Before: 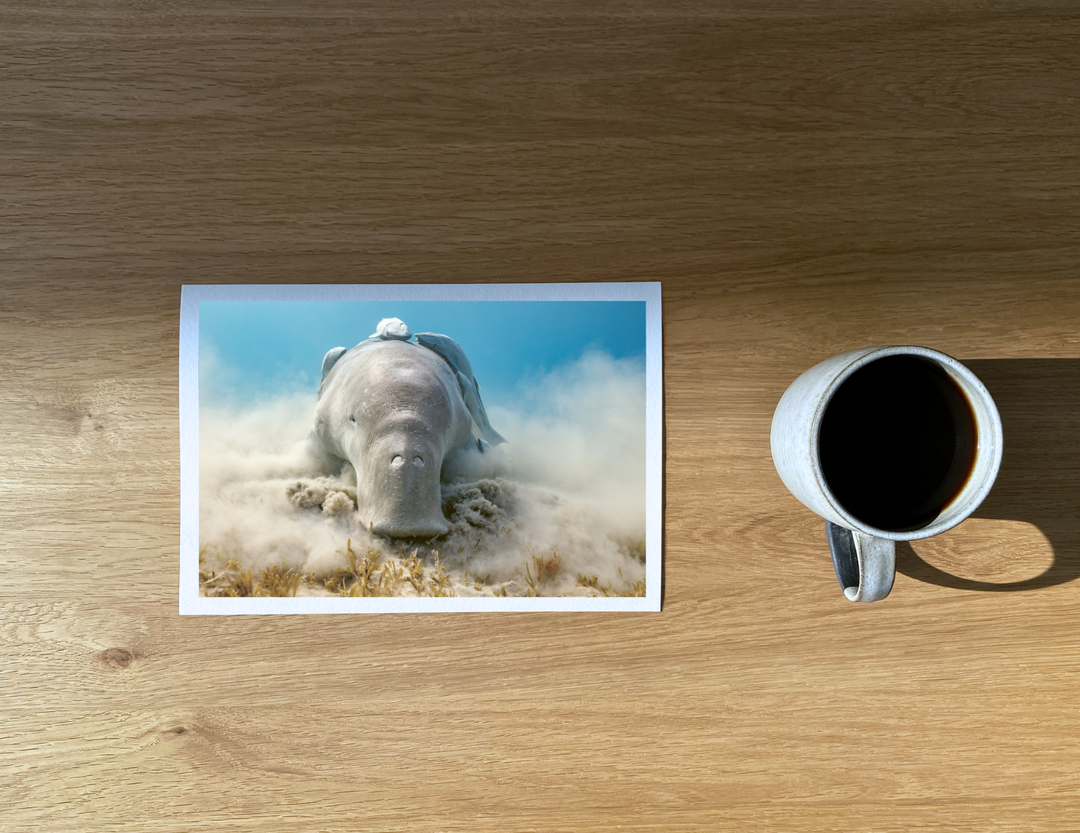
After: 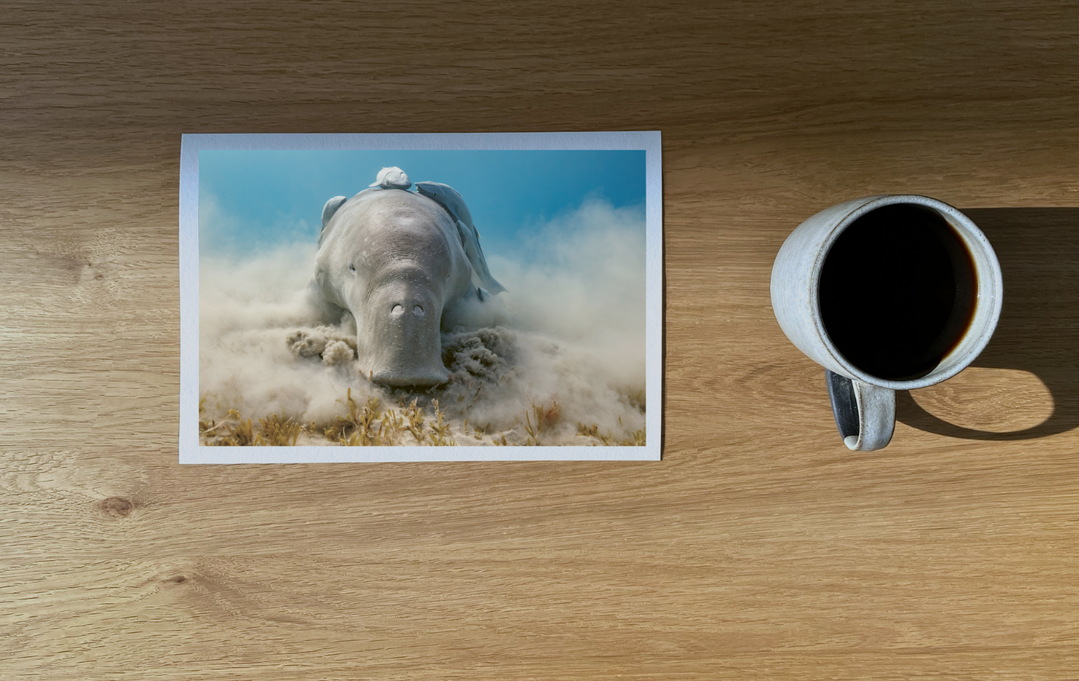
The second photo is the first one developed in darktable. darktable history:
crop and rotate: top 18.206%
exposure: exposure -0.438 EV, compensate highlight preservation false
